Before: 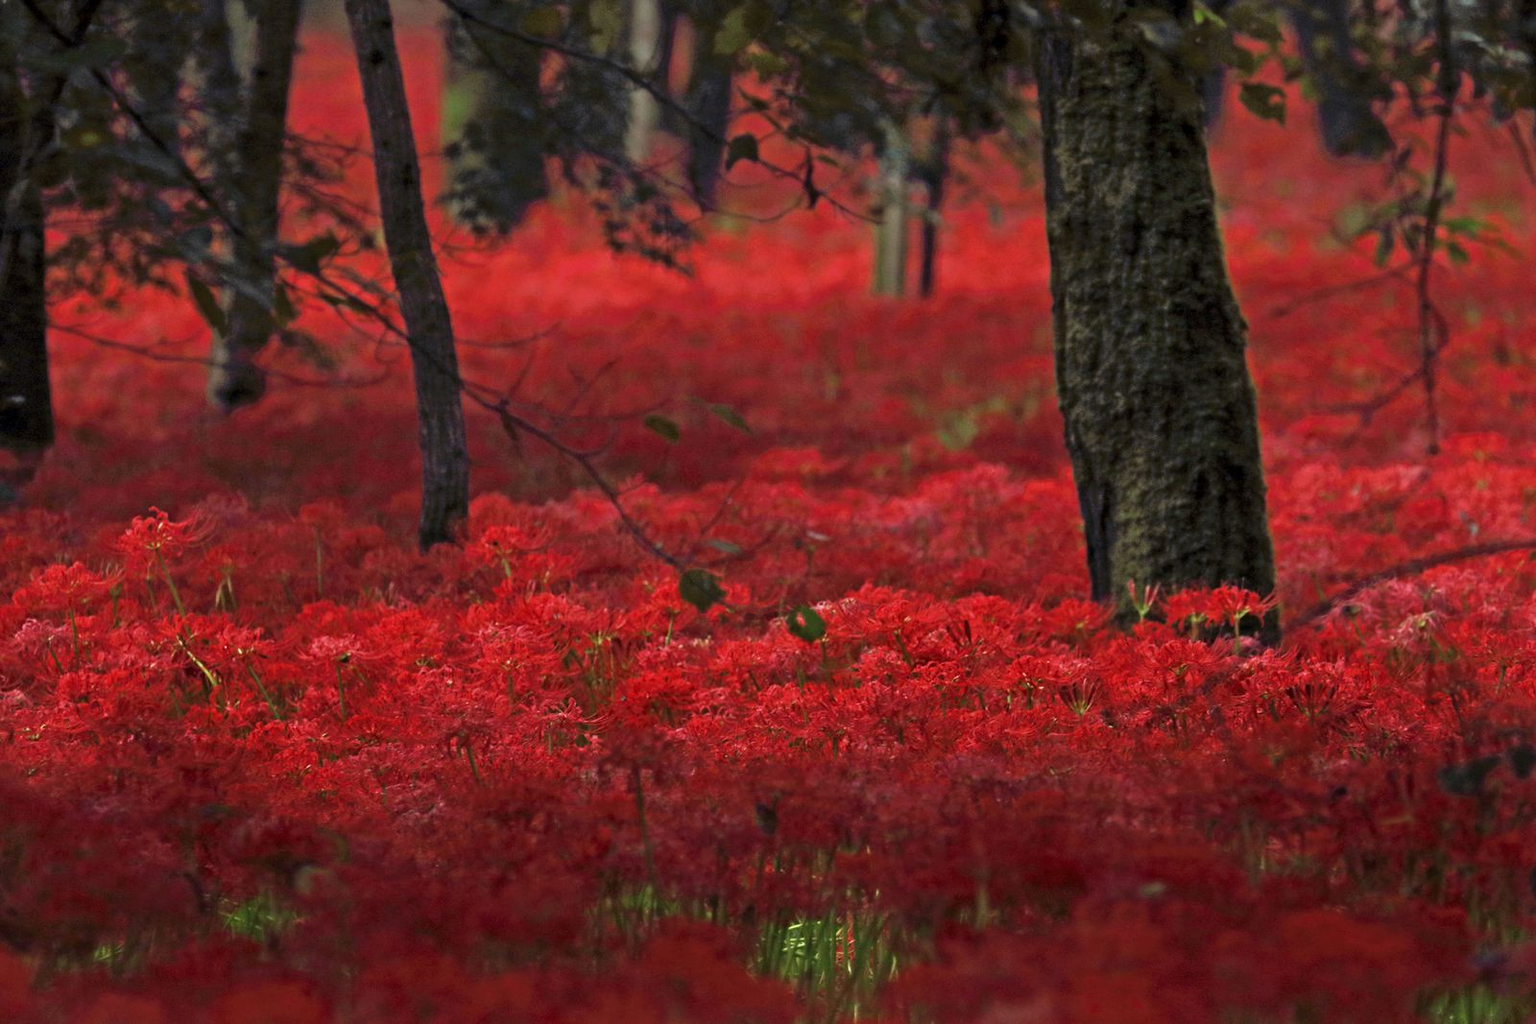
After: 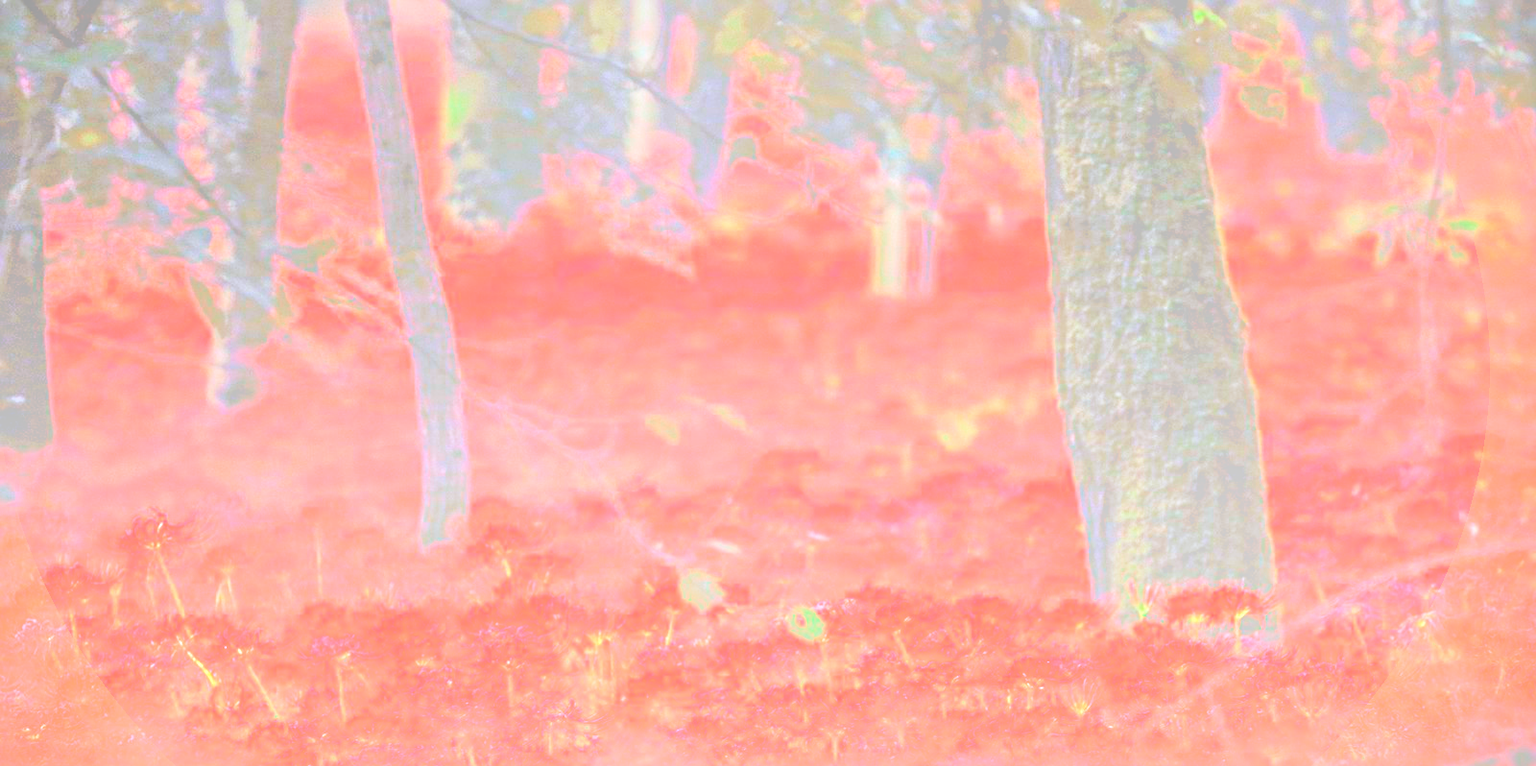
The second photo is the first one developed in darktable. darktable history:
crop: bottom 24.967%
color calibration: illuminant as shot in camera, x 0.37, y 0.382, temperature 4313.32 K
vignetting: fall-off start 97.23%, saturation -0.024, center (-0.033, -0.042), width/height ratio 1.179, unbound false
exposure: black level correction 0, exposure 1.45 EV, compensate exposure bias true, compensate highlight preservation false
shadows and highlights: white point adjustment 0.1, highlights -70, soften with gaussian
bloom: size 70%, threshold 25%, strength 70%
sharpen: radius 2.767
